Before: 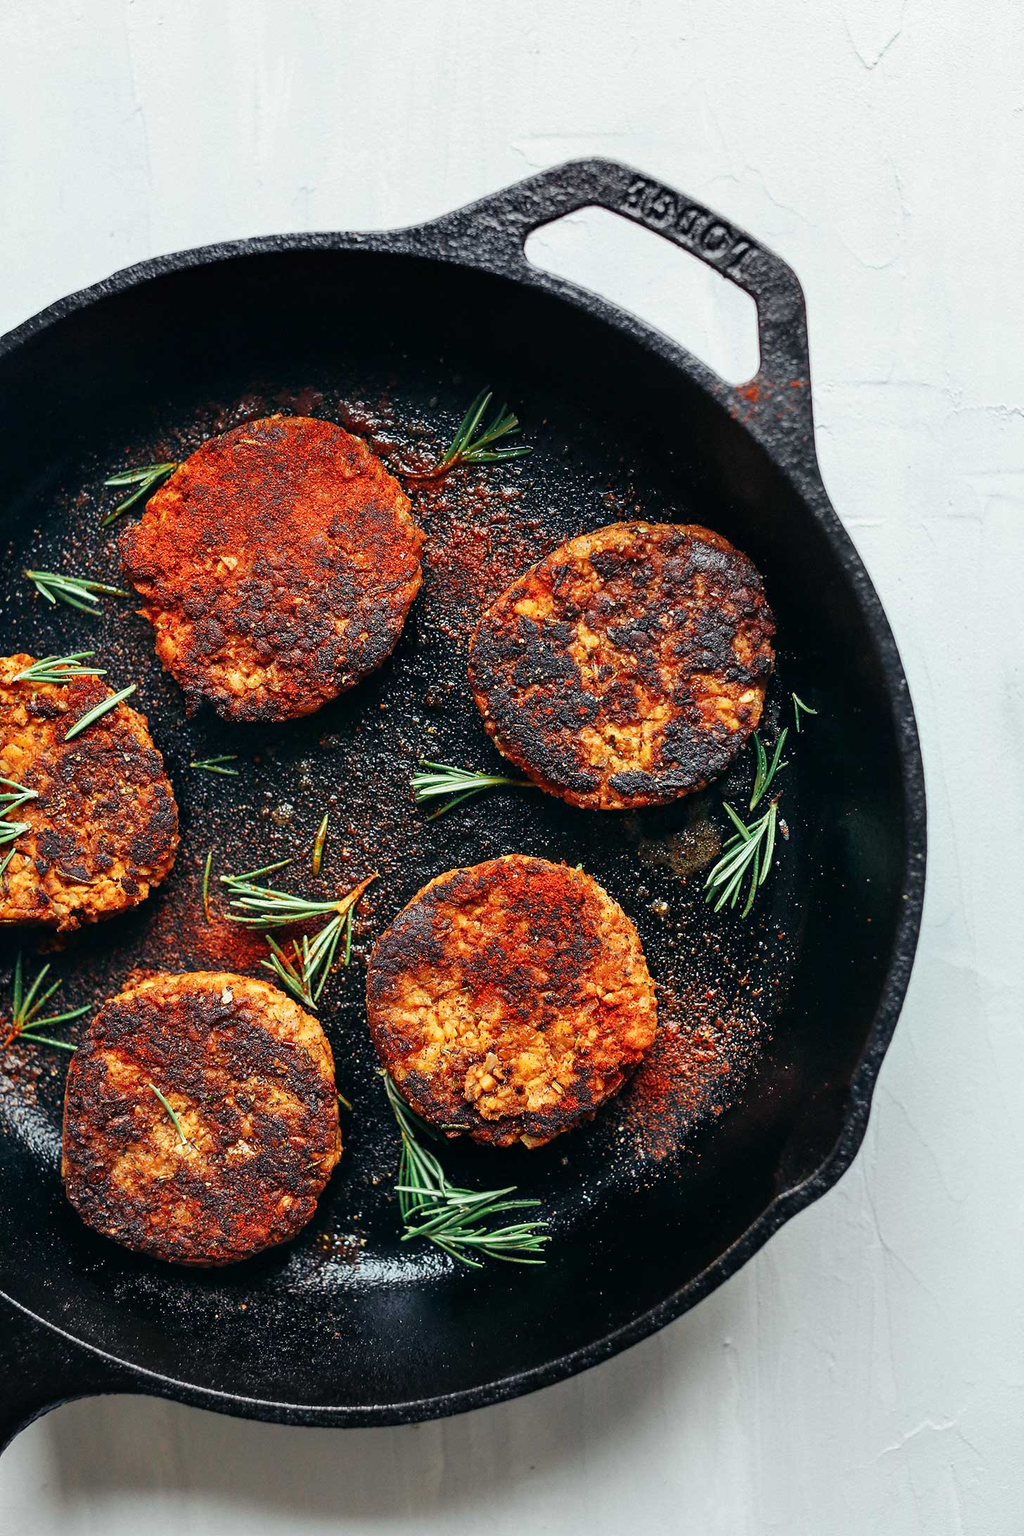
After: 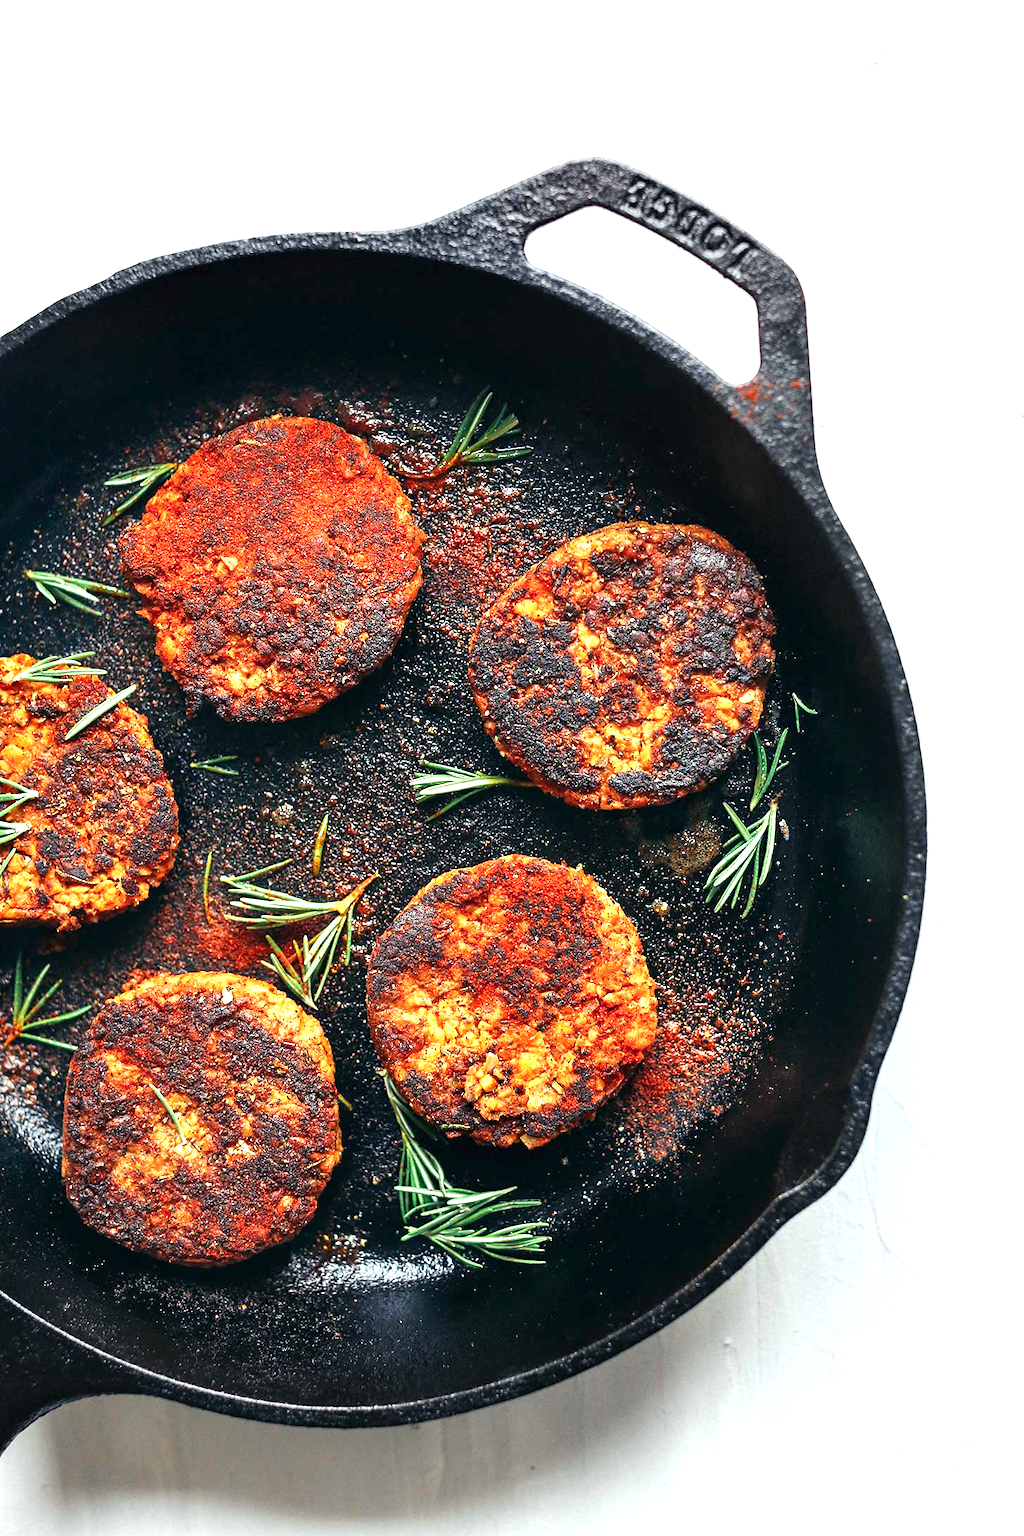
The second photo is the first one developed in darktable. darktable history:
exposure: black level correction 0, exposure 0.856 EV, compensate highlight preservation false
